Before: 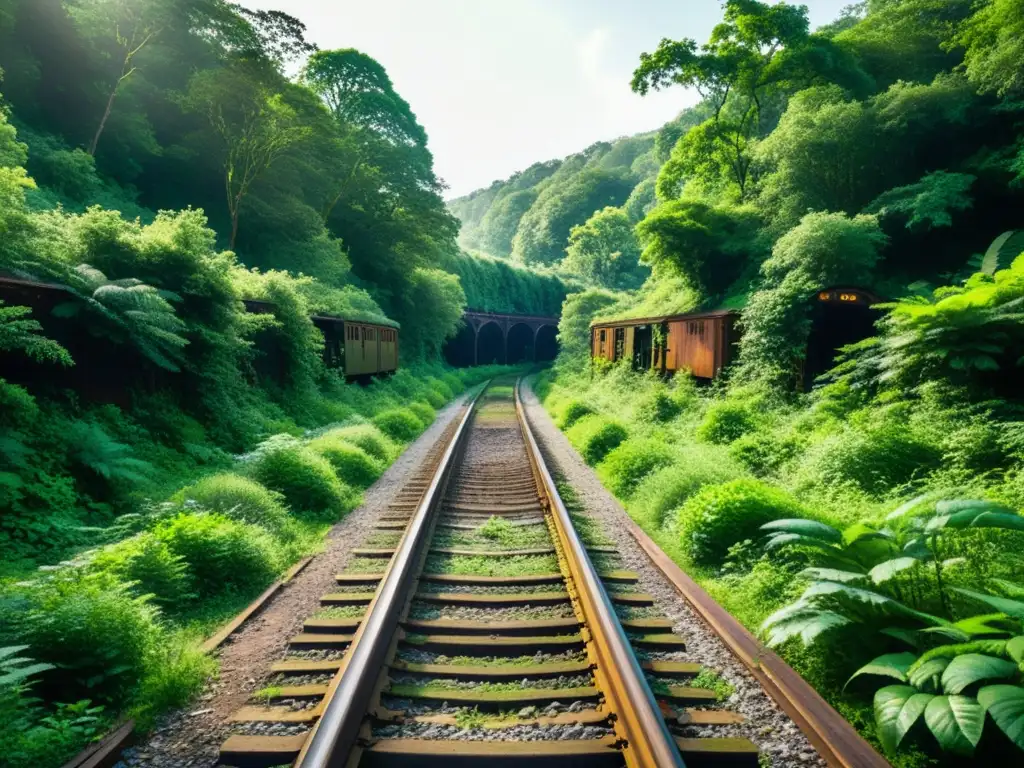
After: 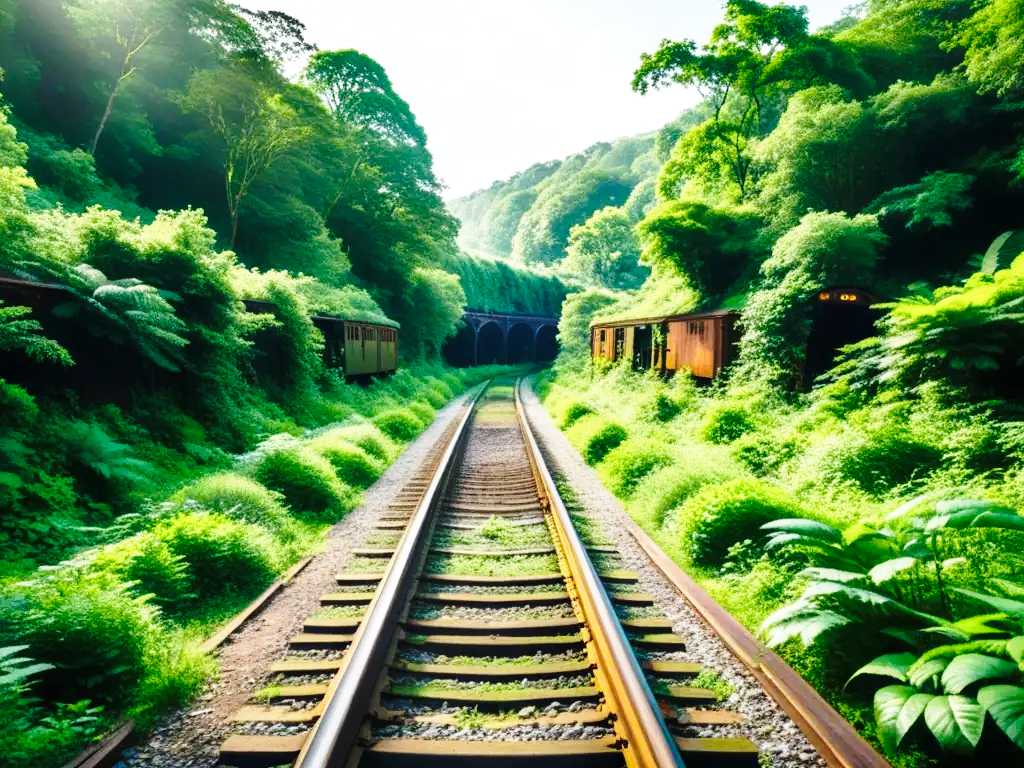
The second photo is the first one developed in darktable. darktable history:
color balance rgb: perceptual saturation grading › global saturation -1%
base curve: curves: ch0 [(0, 0) (0.036, 0.037) (0.121, 0.228) (0.46, 0.76) (0.859, 0.983) (1, 1)], preserve colors none
